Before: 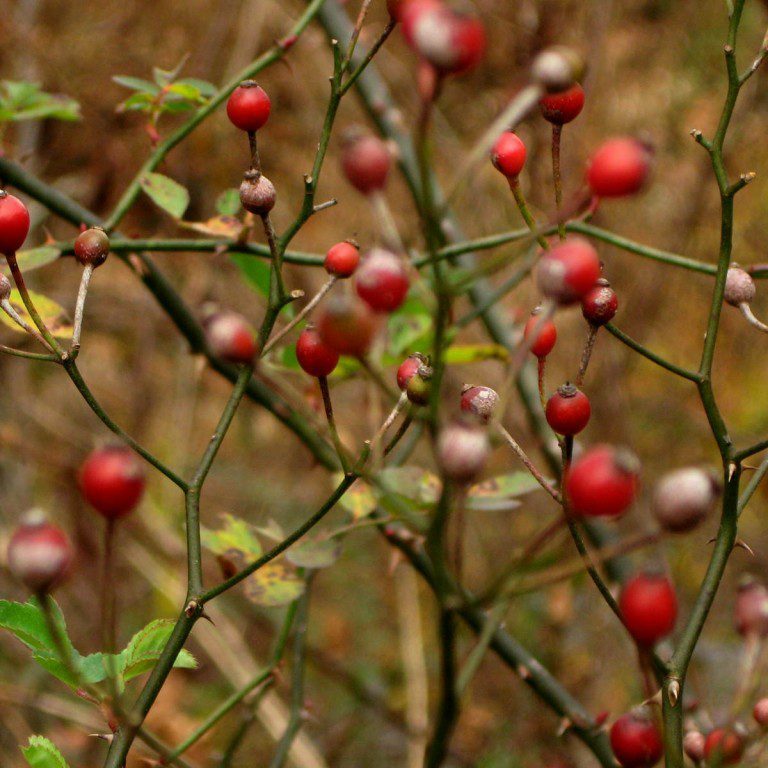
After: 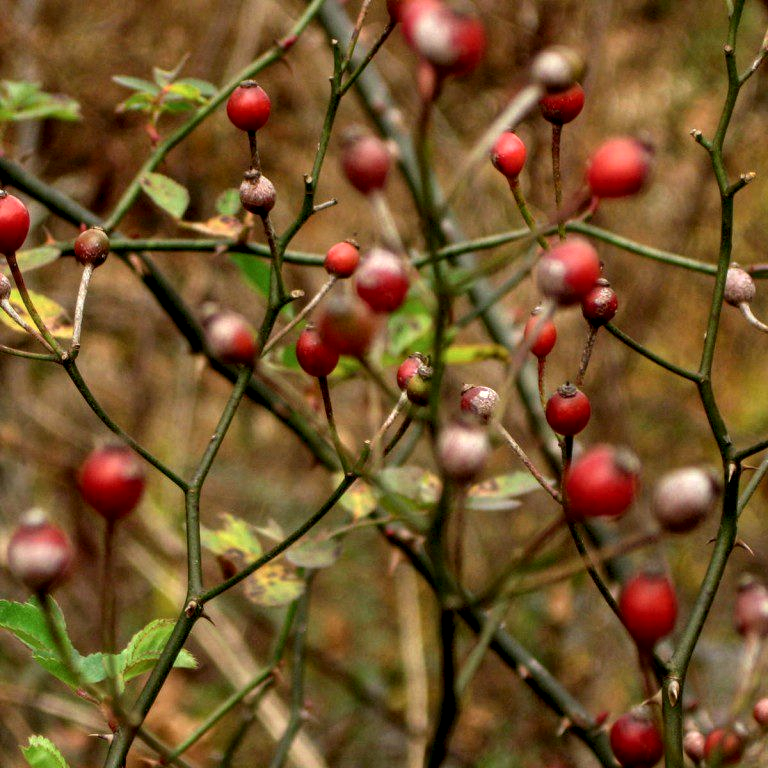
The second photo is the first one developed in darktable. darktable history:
local contrast: highlights 58%, detail 145%
